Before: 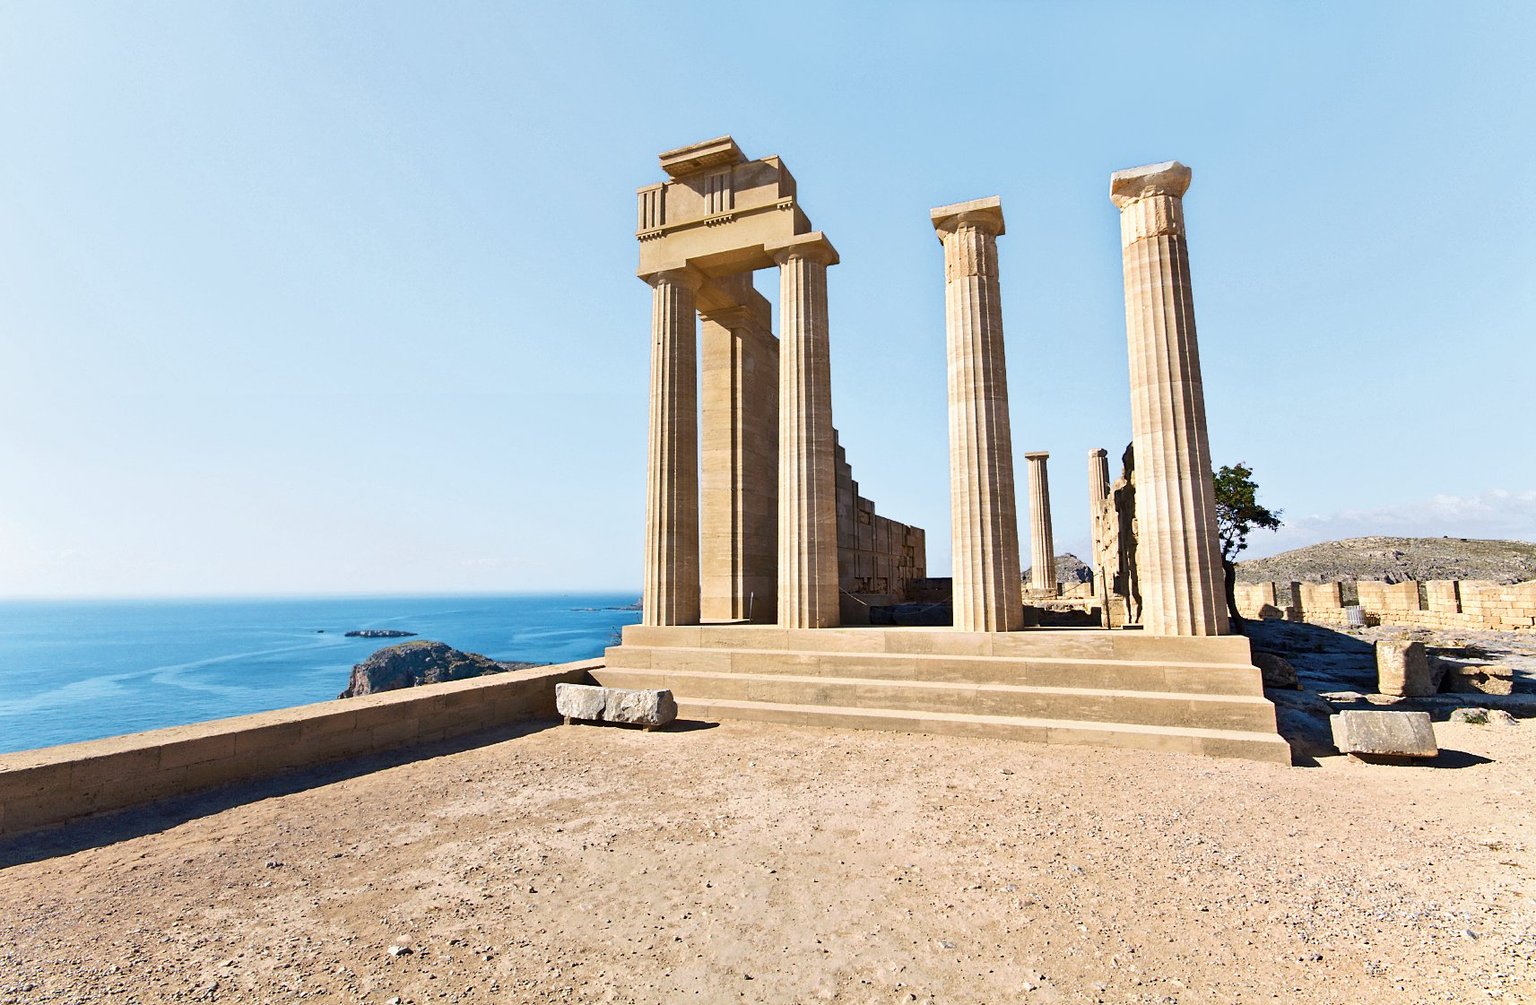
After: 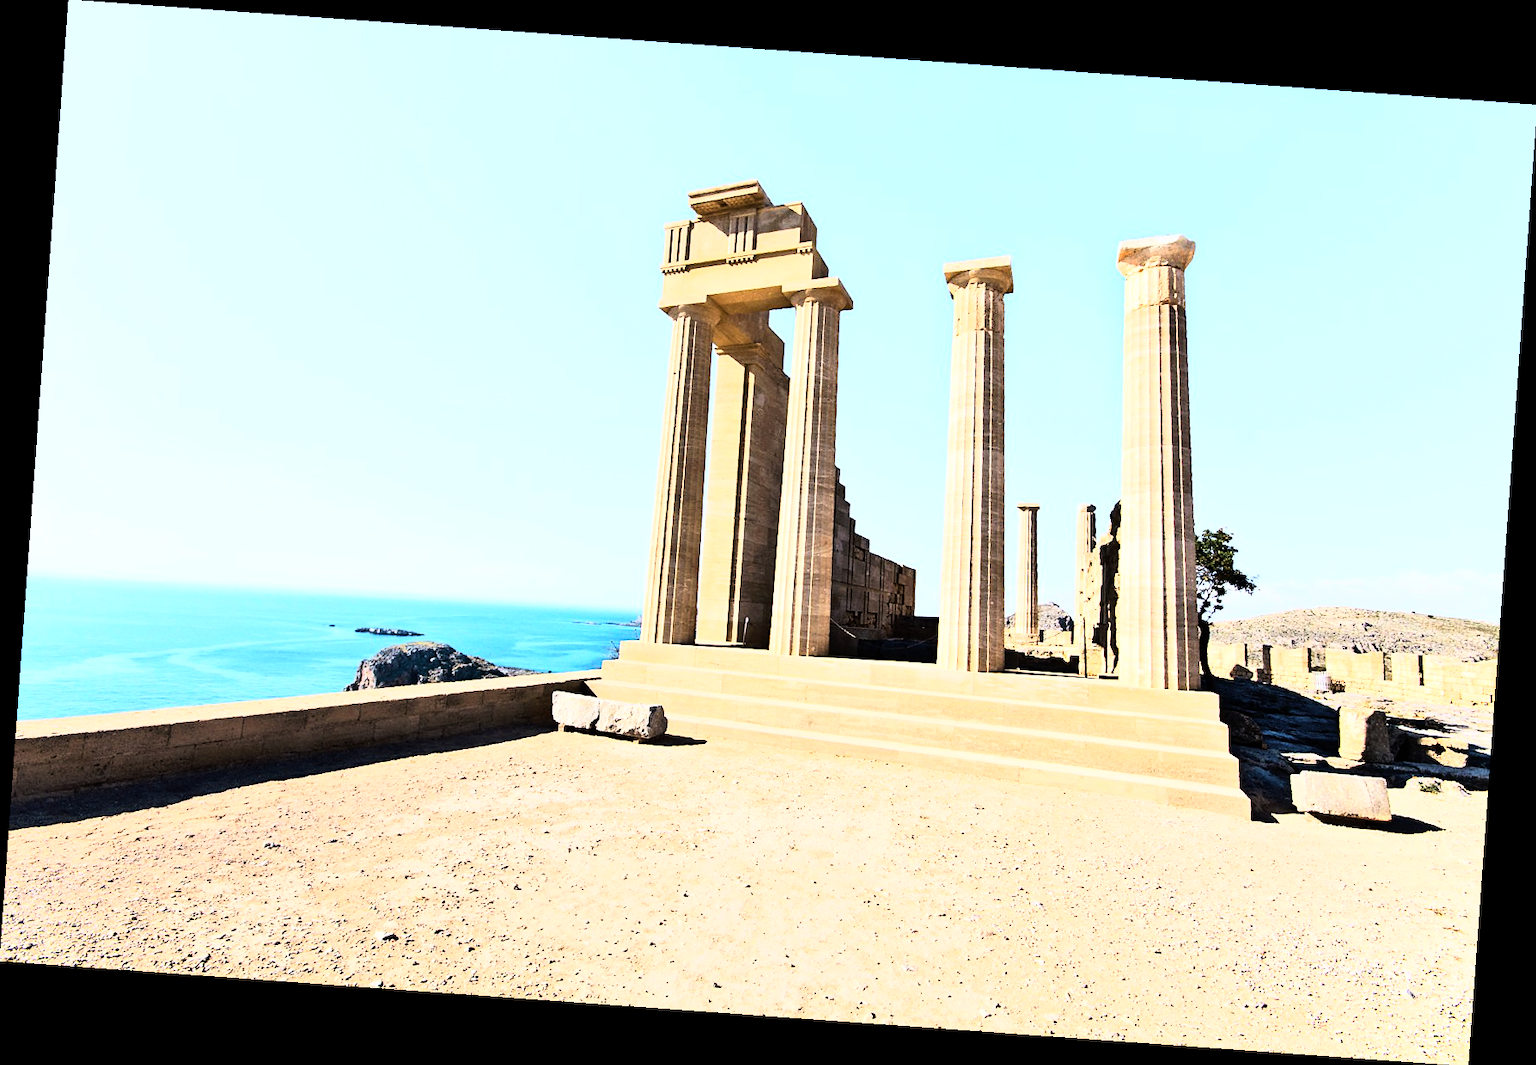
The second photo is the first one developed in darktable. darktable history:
exposure: compensate highlight preservation false
rgb curve: curves: ch0 [(0, 0) (0.21, 0.15) (0.24, 0.21) (0.5, 0.75) (0.75, 0.96) (0.89, 0.99) (1, 1)]; ch1 [(0, 0.02) (0.21, 0.13) (0.25, 0.2) (0.5, 0.67) (0.75, 0.9) (0.89, 0.97) (1, 1)]; ch2 [(0, 0.02) (0.21, 0.13) (0.25, 0.2) (0.5, 0.67) (0.75, 0.9) (0.89, 0.97) (1, 1)], compensate middle gray true
rotate and perspective: rotation 4.1°, automatic cropping off
